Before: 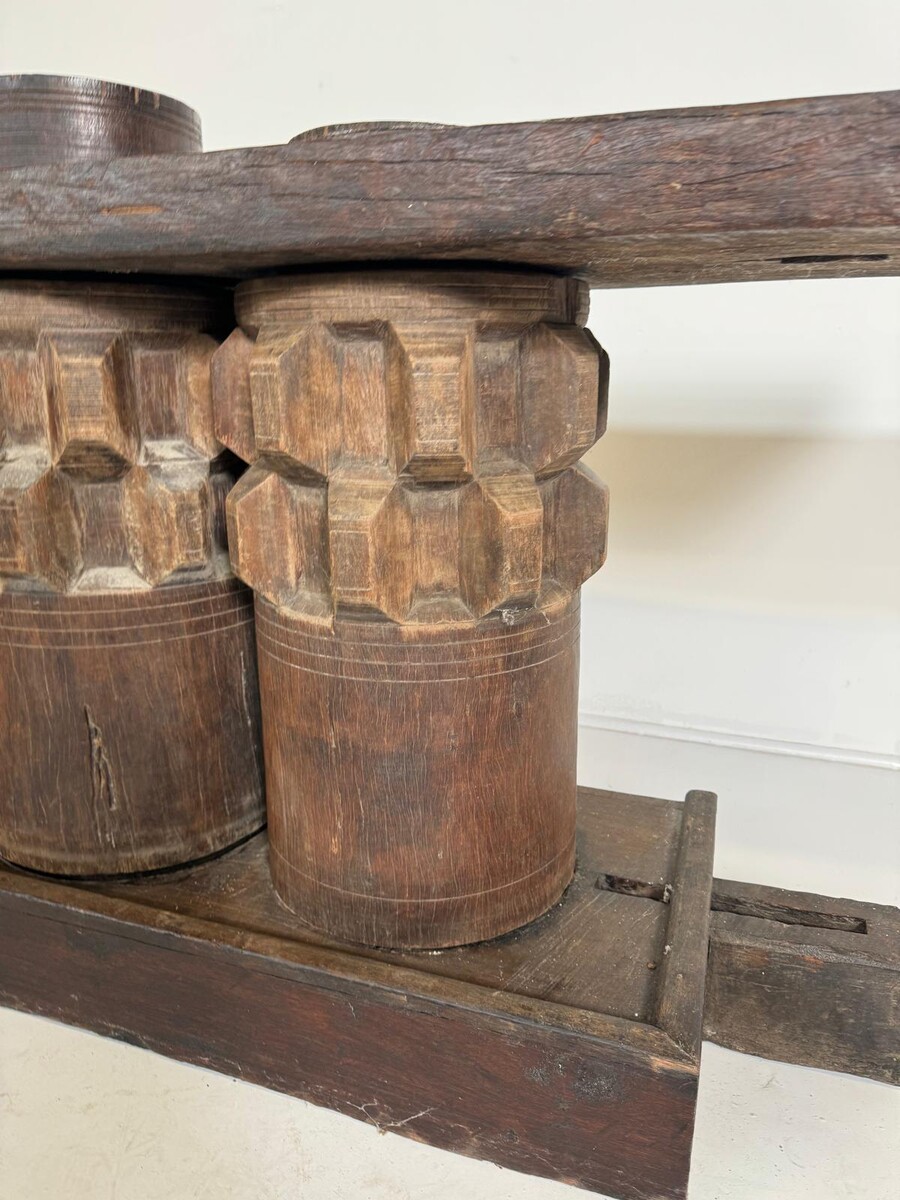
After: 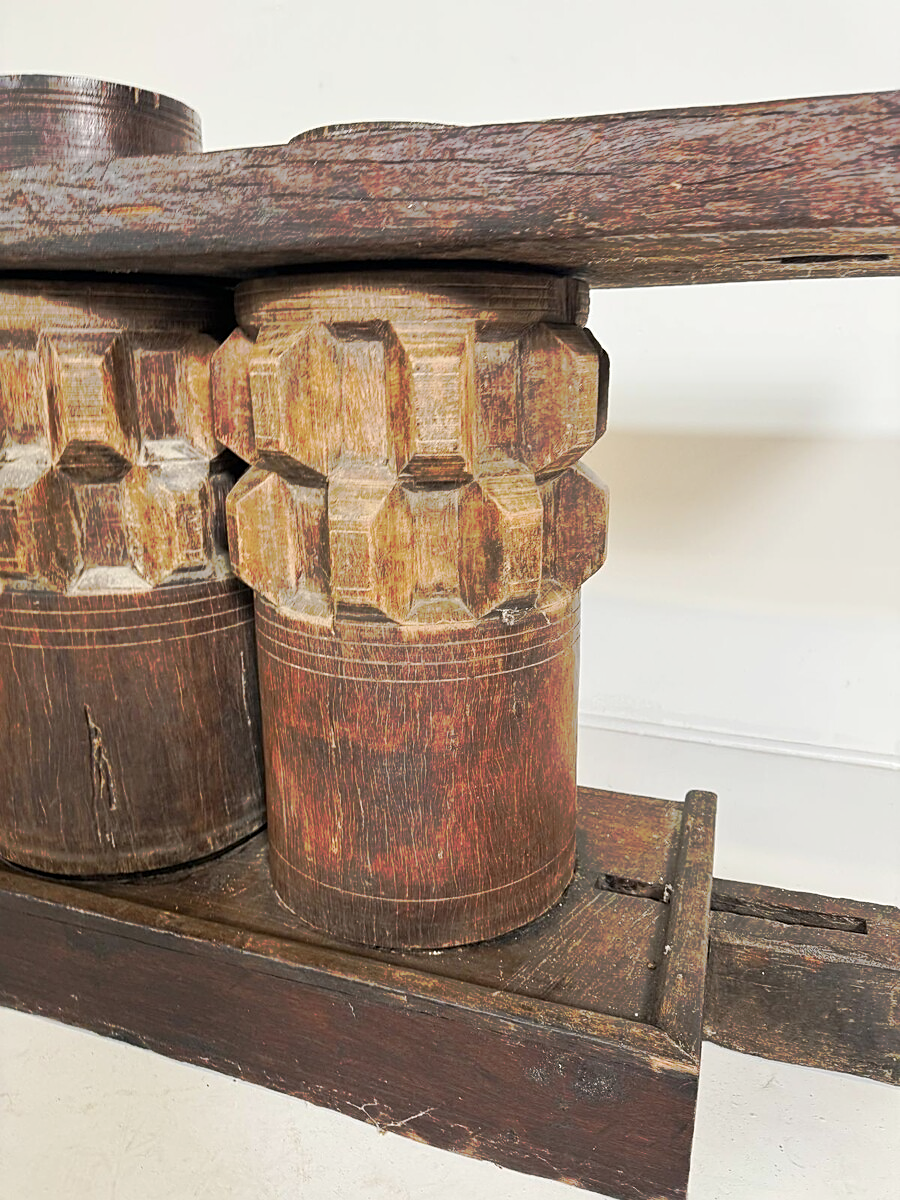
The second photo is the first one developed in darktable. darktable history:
sharpen: on, module defaults
tone curve: curves: ch0 [(0, 0) (0.003, 0.003) (0.011, 0.011) (0.025, 0.024) (0.044, 0.043) (0.069, 0.067) (0.1, 0.096) (0.136, 0.131) (0.177, 0.171) (0.224, 0.217) (0.277, 0.267) (0.335, 0.324) (0.399, 0.385) (0.468, 0.452) (0.543, 0.632) (0.623, 0.697) (0.709, 0.766) (0.801, 0.839) (0.898, 0.917) (1, 1)], preserve colors none
